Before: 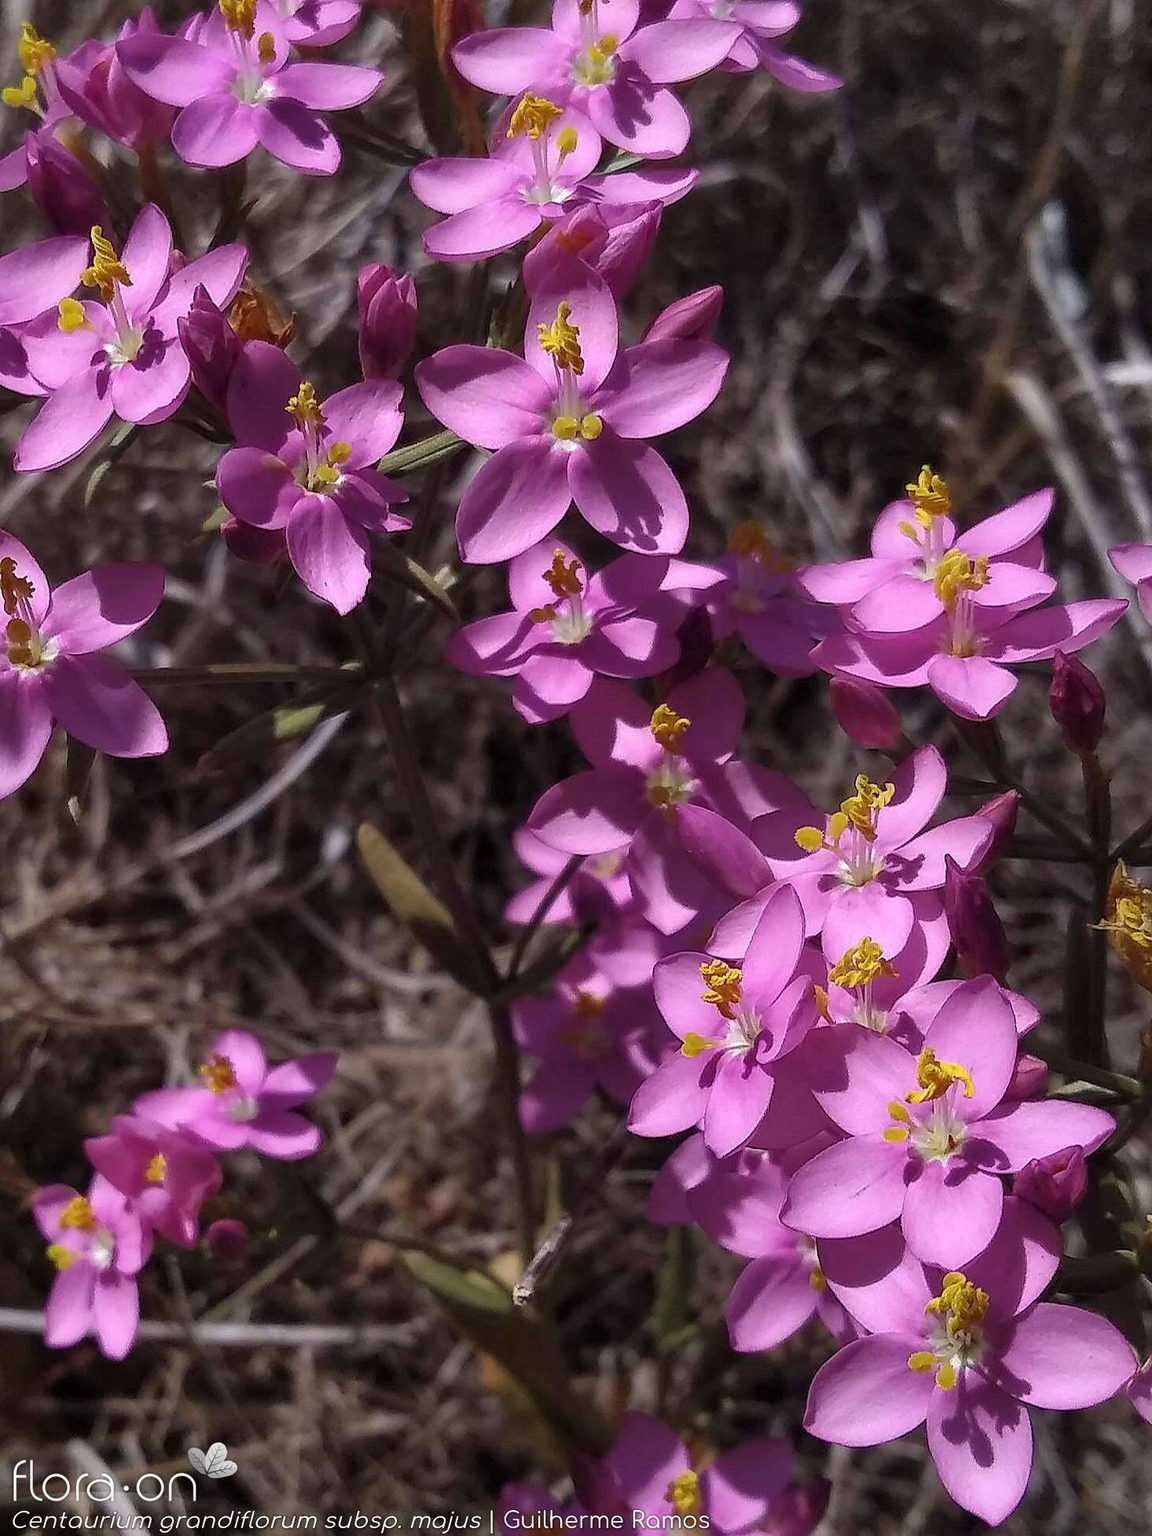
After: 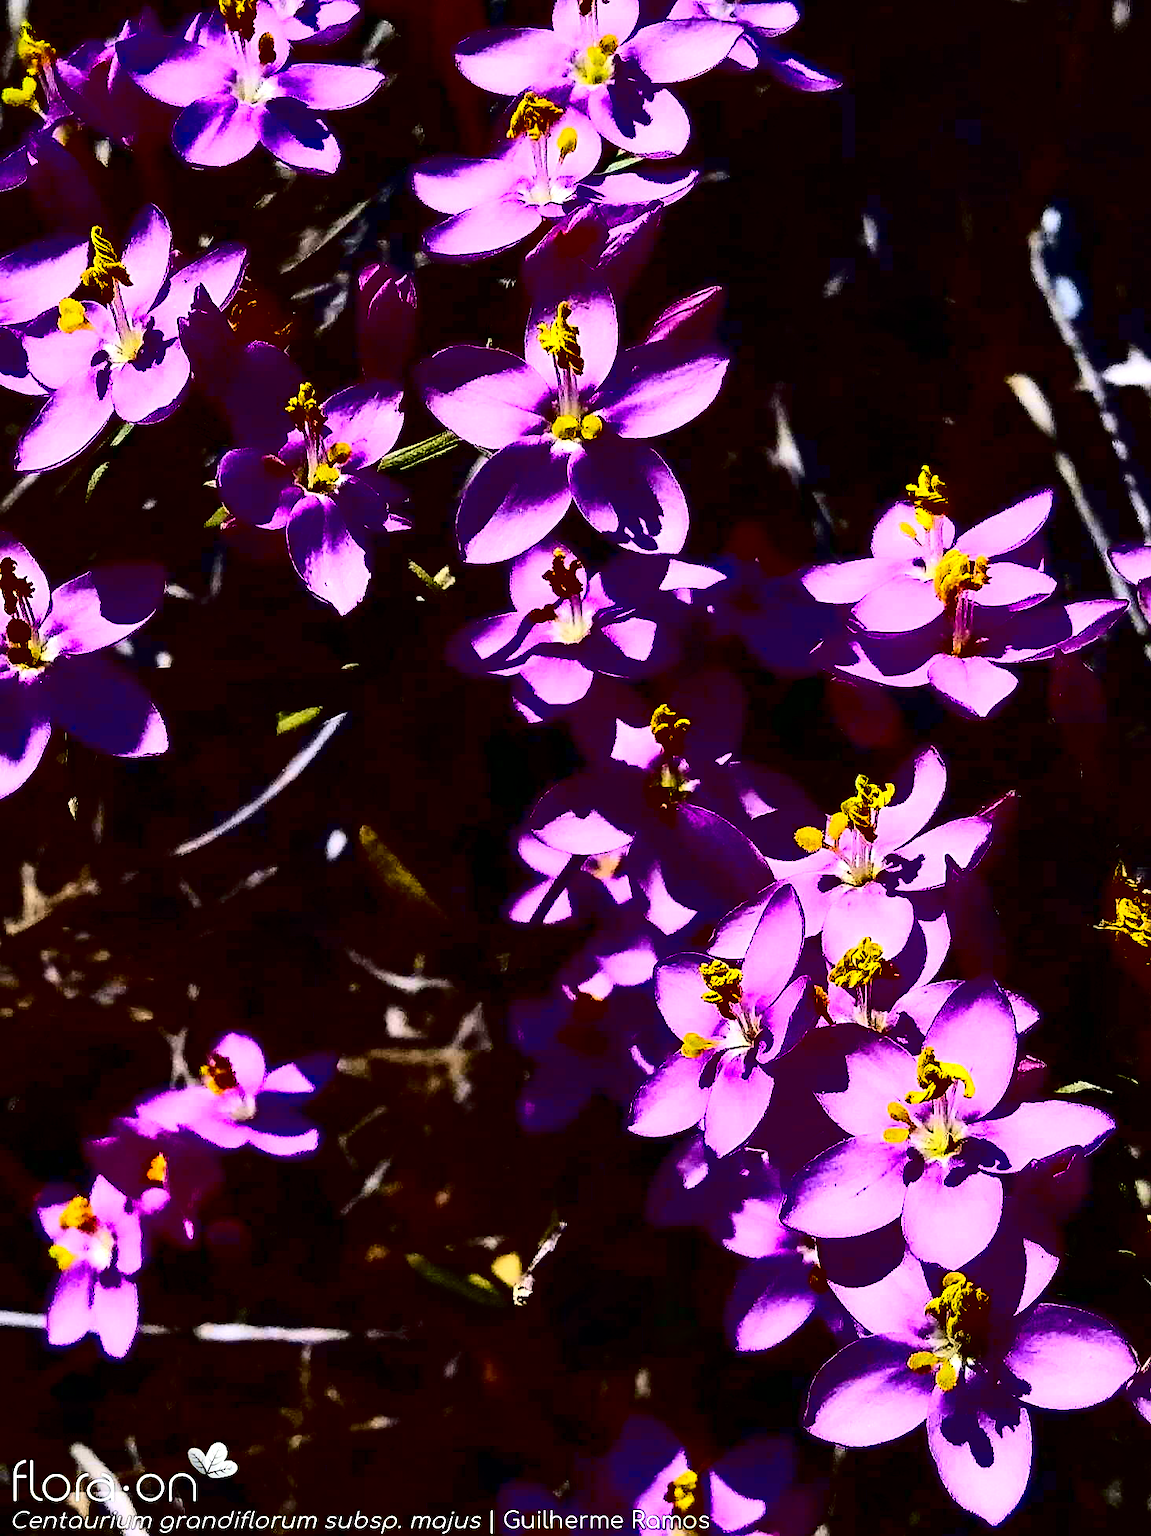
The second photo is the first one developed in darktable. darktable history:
contrast brightness saturation: contrast 0.77, brightness -1, saturation 1
color contrast: green-magenta contrast 0.85, blue-yellow contrast 1.25, unbound 0
contrast equalizer: octaves 7, y [[0.6 ×6], [0.55 ×6], [0 ×6], [0 ×6], [0 ×6]]
